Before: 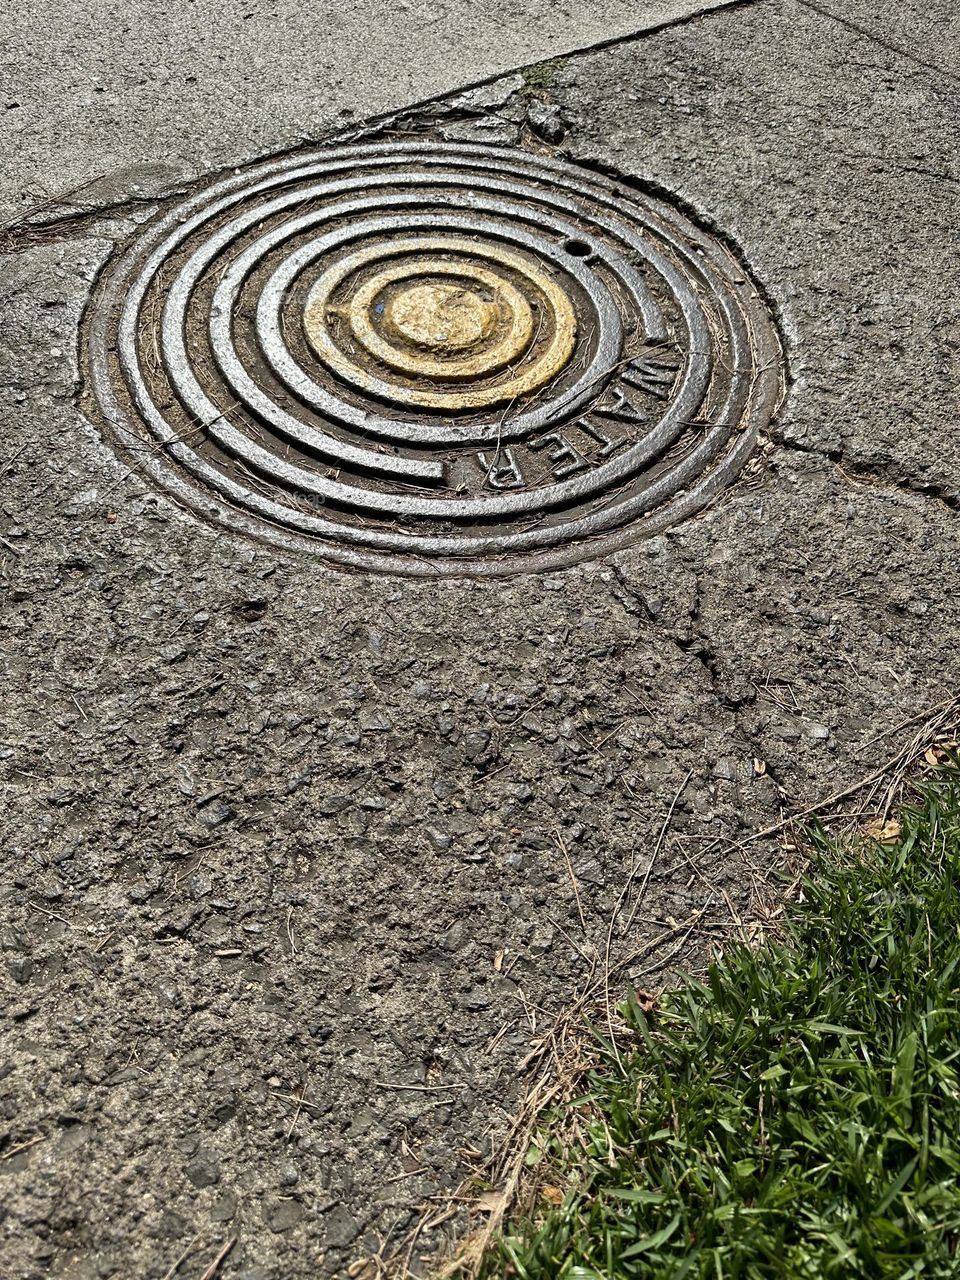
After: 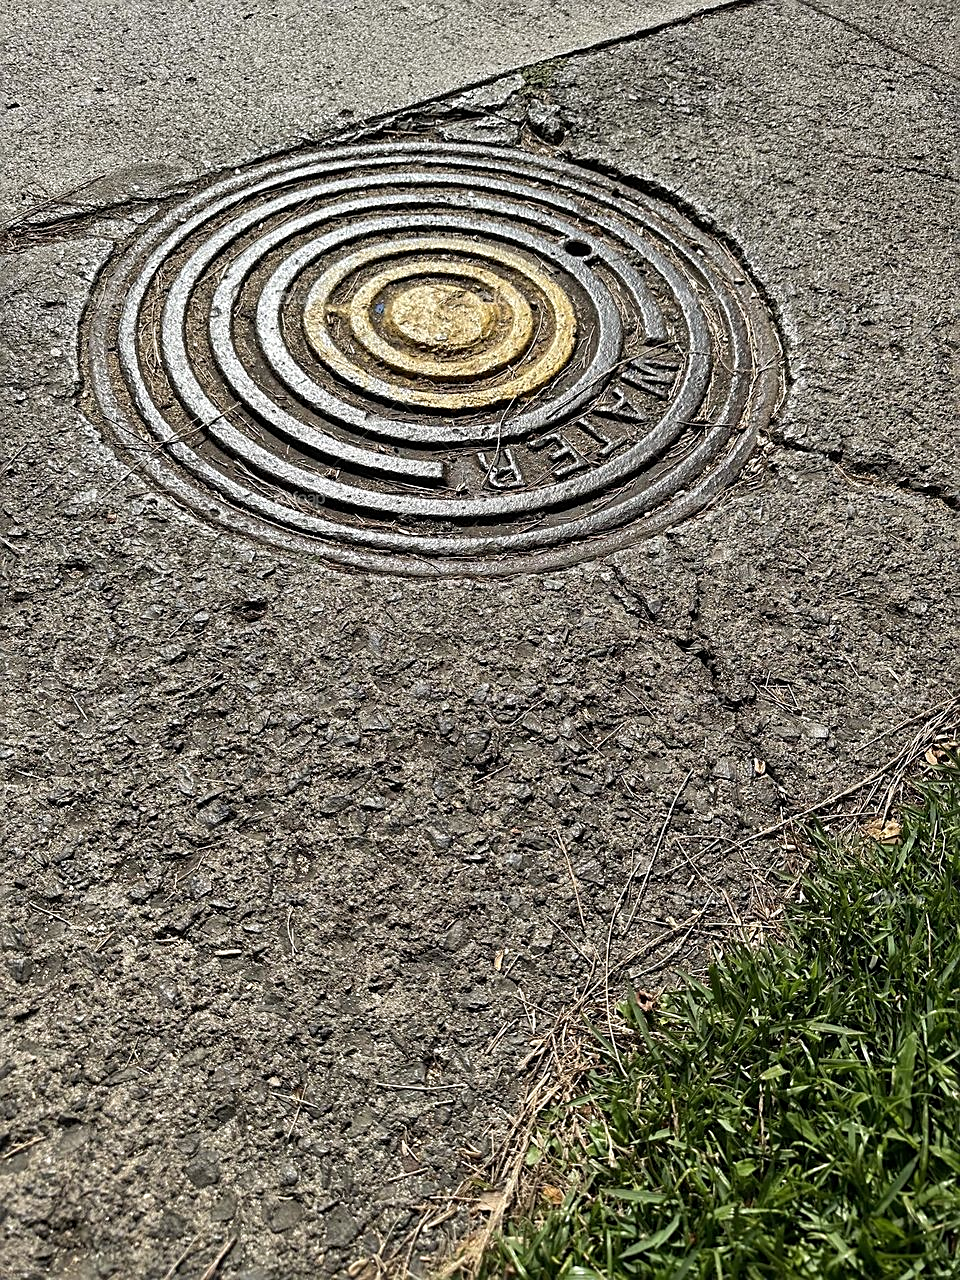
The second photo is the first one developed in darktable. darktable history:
exposure: exposure 0.014 EV, compensate highlight preservation false
tone equalizer: edges refinement/feathering 500, mask exposure compensation -1.57 EV, preserve details no
sharpen: on, module defaults
